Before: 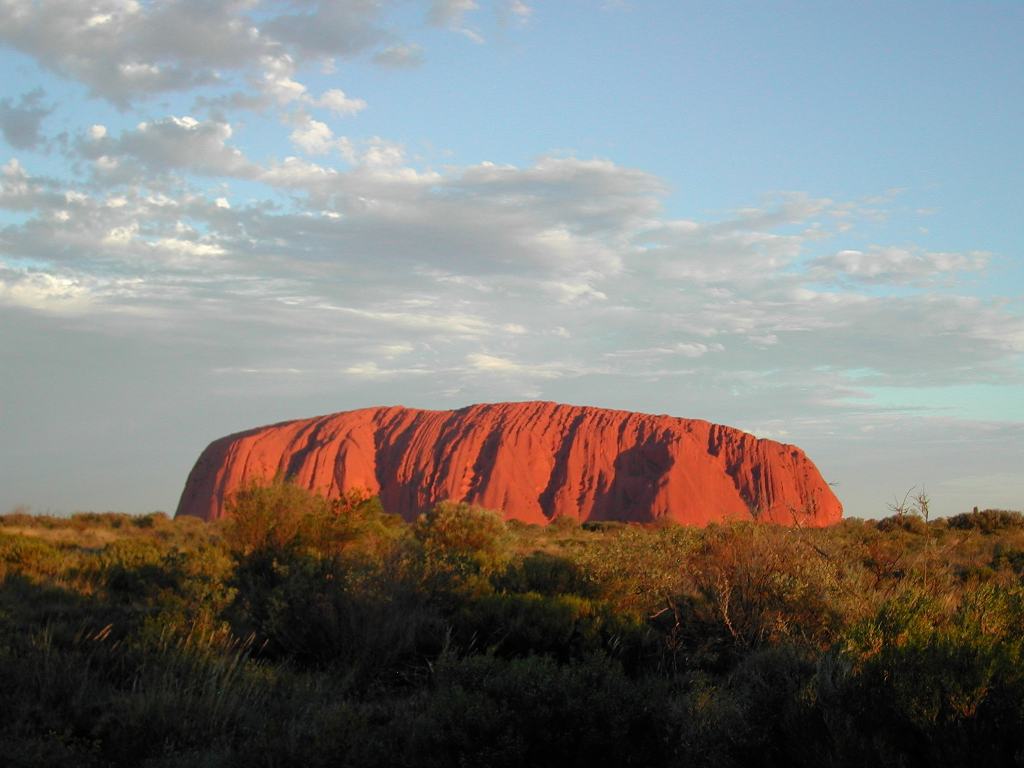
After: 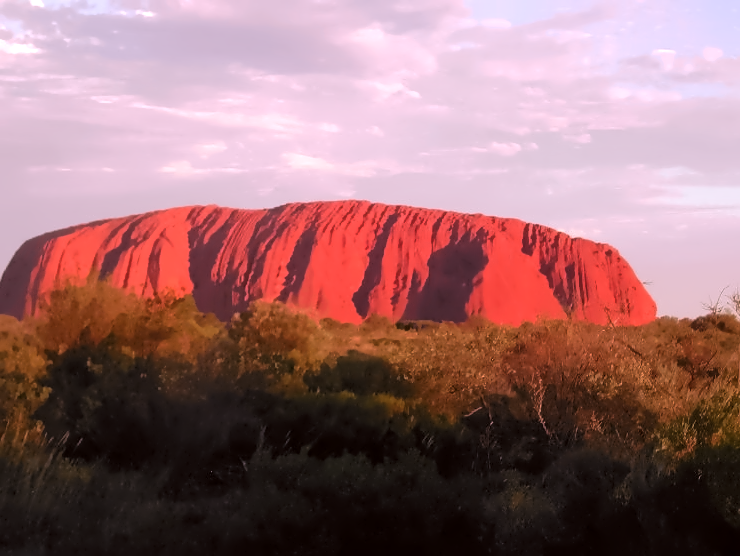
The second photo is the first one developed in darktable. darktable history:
denoise (profiled): patch size 2, strength 4, preserve shadows 1.02, bias correction -0.395, scattering 0.3, a [0, 0, 0]
exposure: exposure 0.05 EV
tone equalizer: -8 EV 0.02 EV, -7 EV 0.137 EV, -6 EV 0.249 EV, -5 EV 0.199 EV, -4 EV 0.104 EV, -3 EV 0.307 EV, -2 EV 0.428 EV, -1 EV 0.391 EV, +0 EV 0.398 EV, mask contrast compensation 0.05 EV
color equalizer: on, module defaults
color correction: highlights a* 19.89, highlights b* -8.27, shadows a* 2.46, shadows b* 1.79
crop: left 18.177%, top 26.287%, right 9.468%, bottom 1.247%
